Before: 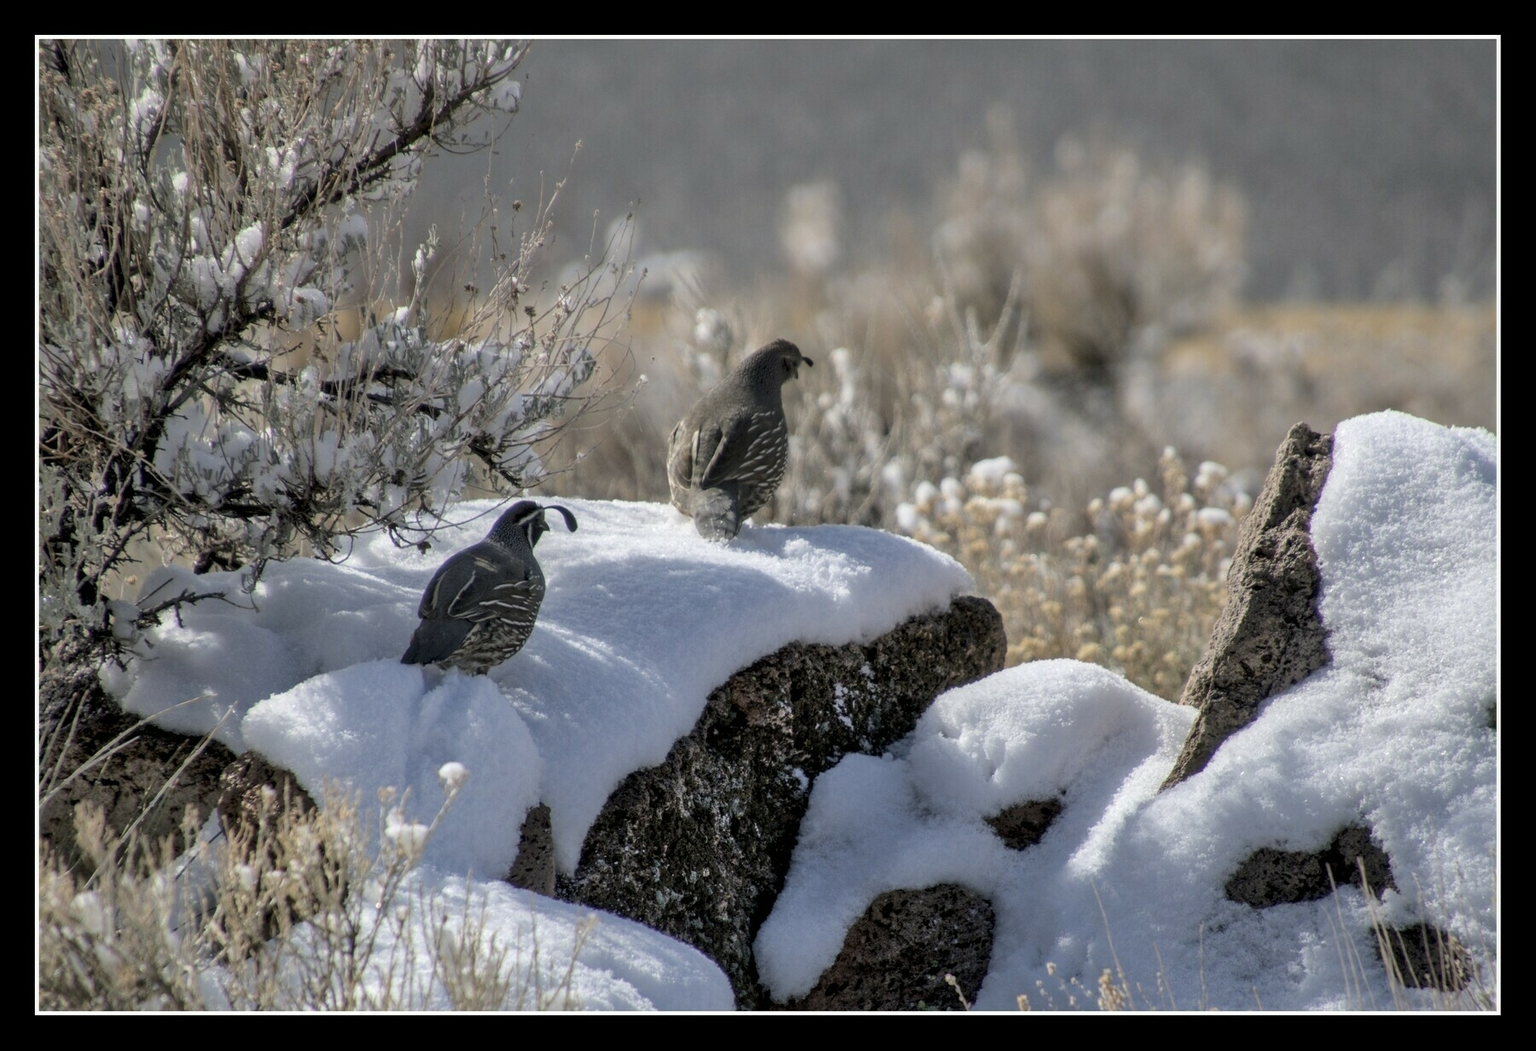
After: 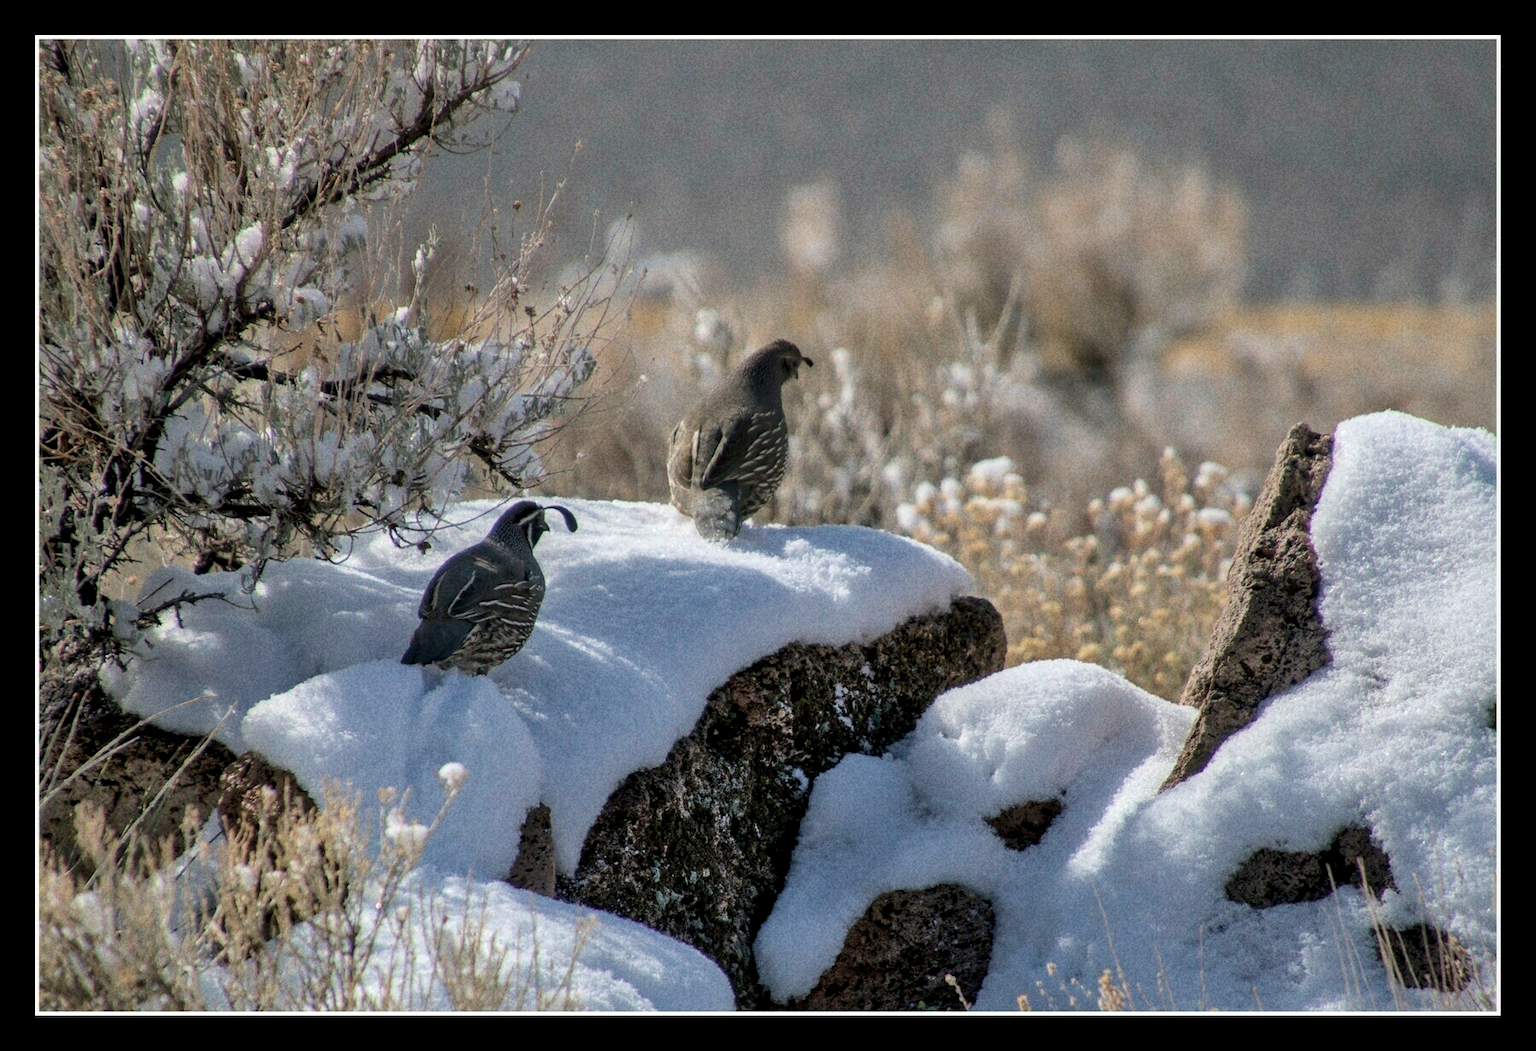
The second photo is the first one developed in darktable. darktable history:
grain: coarseness 22.88 ISO
shadows and highlights: shadows 5, soften with gaussian
velvia: strength 17%
